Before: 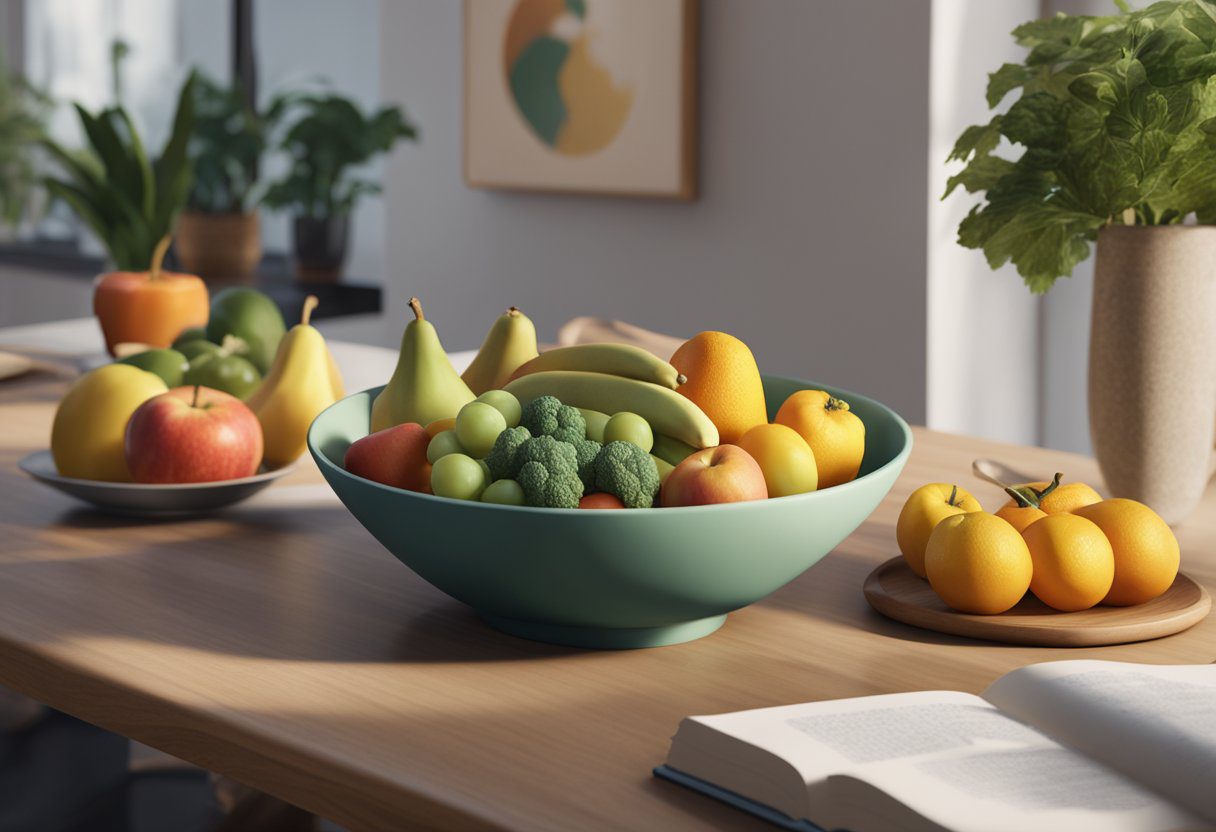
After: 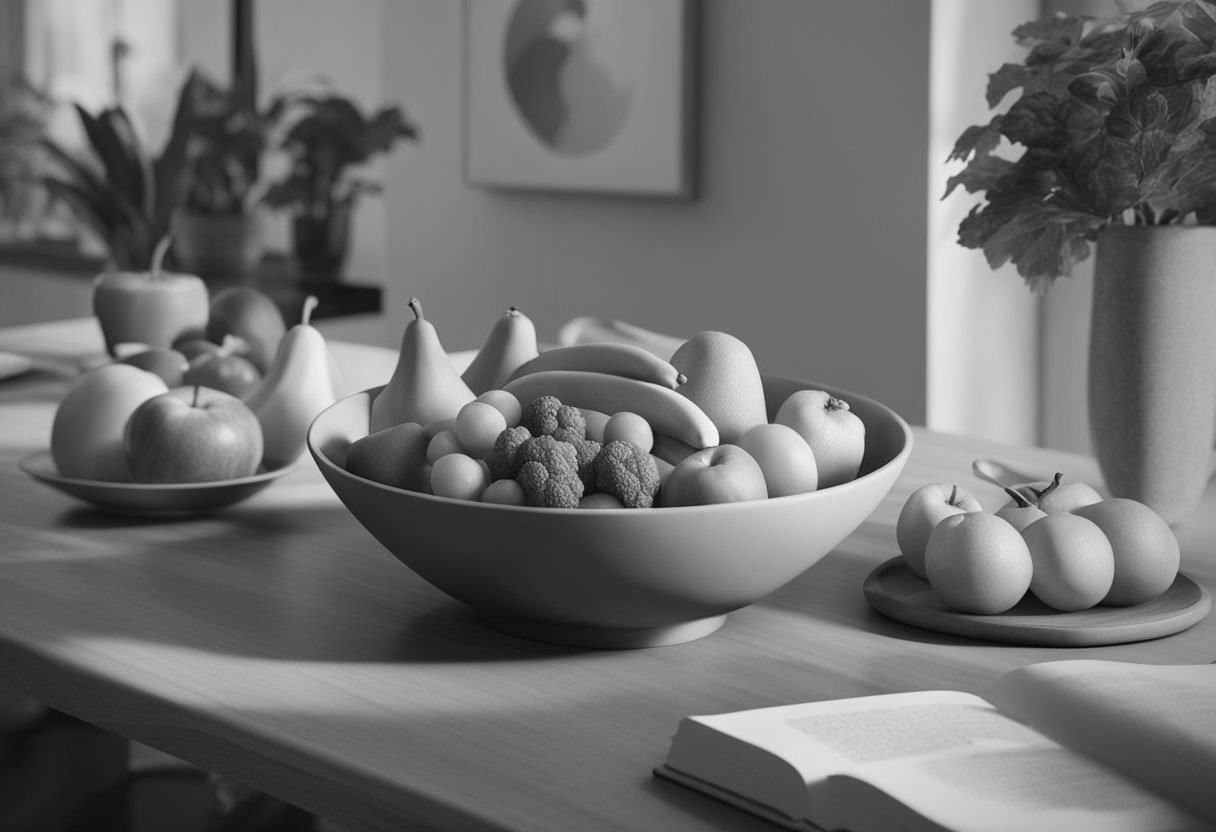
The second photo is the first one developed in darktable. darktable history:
vignetting: center (-0.15, 0.013)
monochrome: a 32, b 64, size 2.3
